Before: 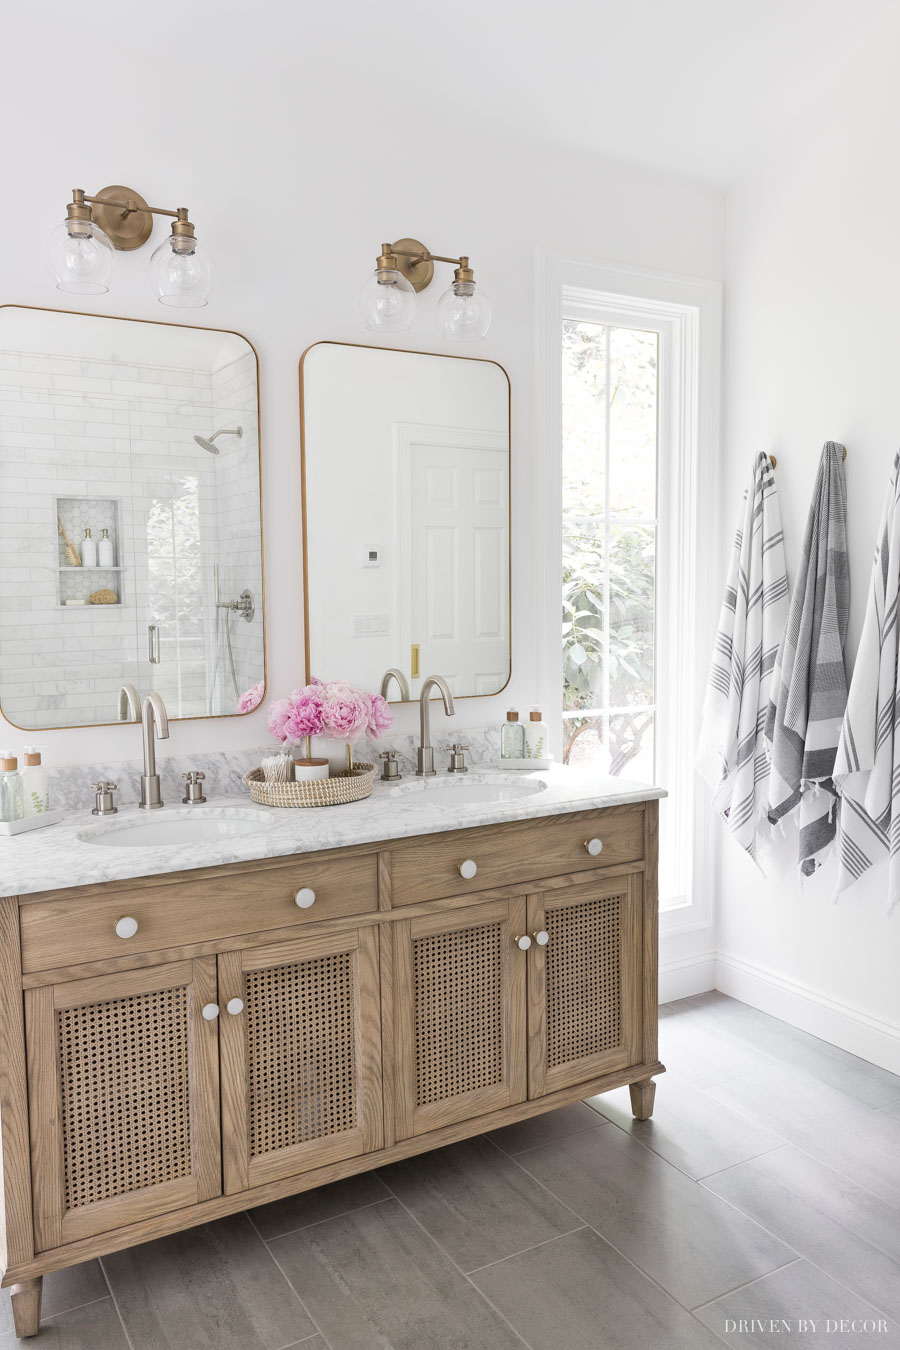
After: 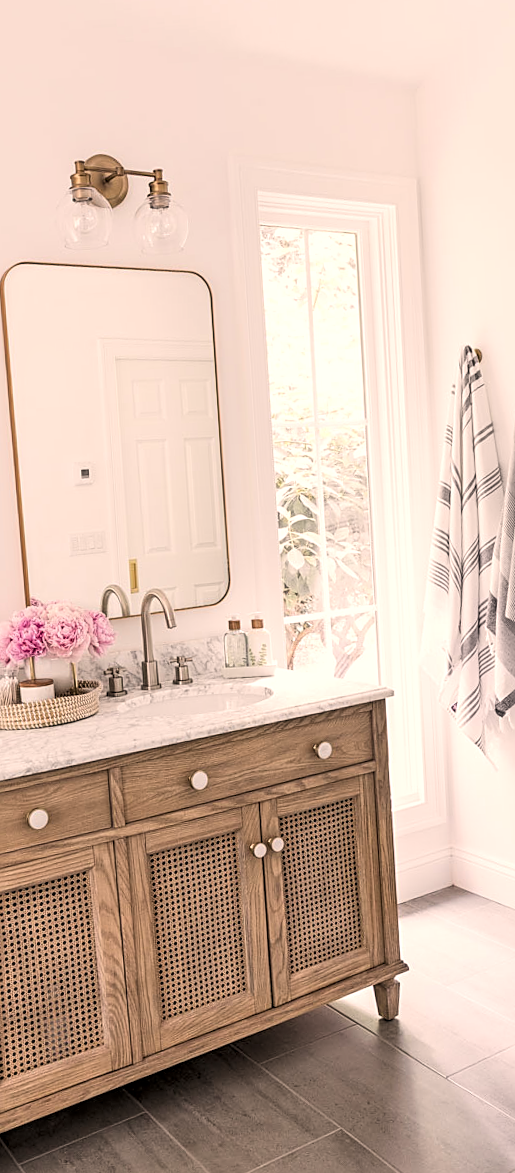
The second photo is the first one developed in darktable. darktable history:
sharpen: on, module defaults
tone curve: curves: ch0 [(0, 0) (0.118, 0.034) (0.182, 0.124) (0.265, 0.214) (0.504, 0.508) (0.783, 0.825) (1, 1)], color space Lab, linked channels, preserve colors none
tone equalizer: on, module defaults
rotate and perspective: rotation -3.52°, crop left 0.036, crop right 0.964, crop top 0.081, crop bottom 0.919
crop: left 31.458%, top 0%, right 11.876%
local contrast: on, module defaults
white balance: red 1.127, blue 0.943
